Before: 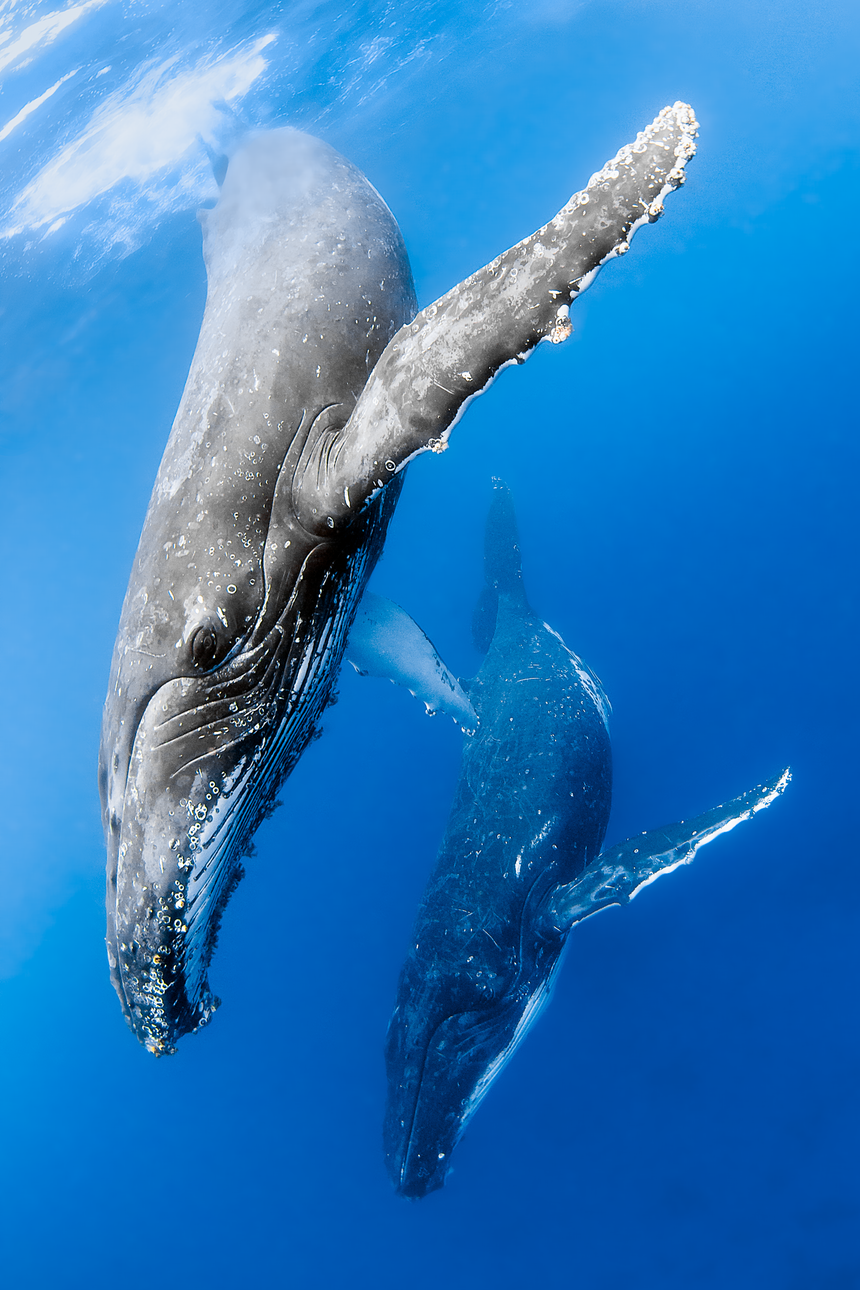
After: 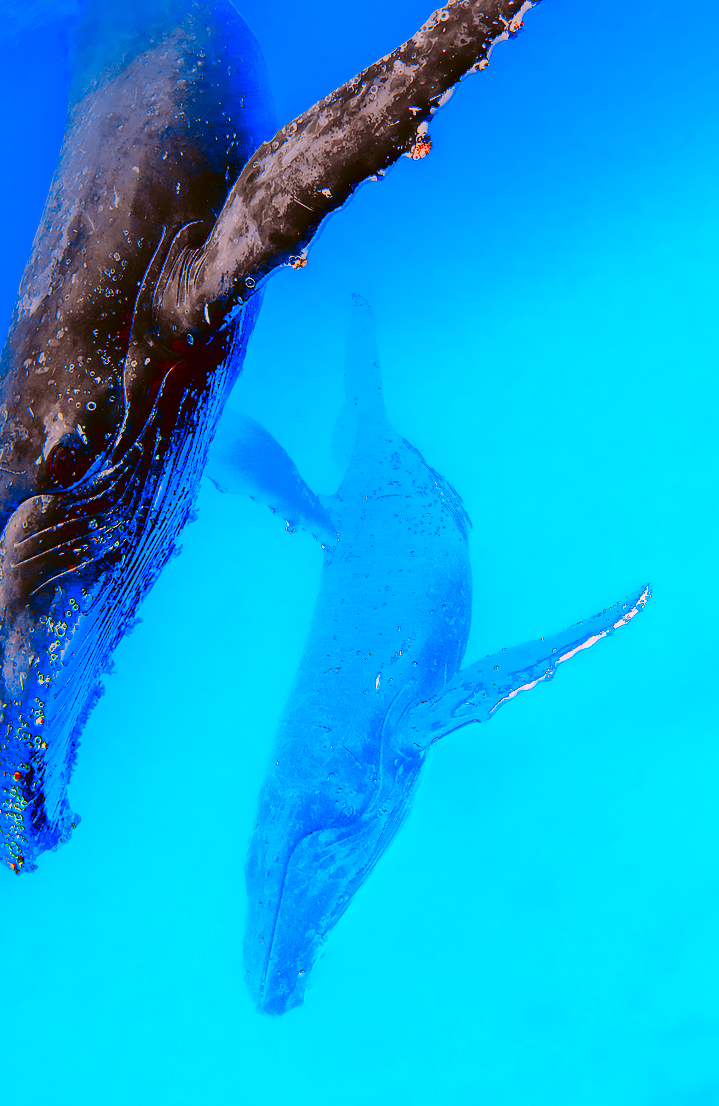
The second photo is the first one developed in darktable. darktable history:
bloom: on, module defaults
filmic rgb: black relative exposure -7.65 EV, white relative exposure 4.56 EV, hardness 3.61
crop: left 16.315%, top 14.246%
contrast brightness saturation: brightness -1, saturation 1
shadows and highlights: highlights 70.7, soften with gaussian
color balance rgb: shadows lift › chroma 1%, shadows lift › hue 113°, highlights gain › chroma 0.2%, highlights gain › hue 333°, perceptual saturation grading › global saturation 20%, perceptual saturation grading › highlights -50%, perceptual saturation grading › shadows 25%, contrast -10%
color correction: saturation 3
tone curve: curves: ch0 [(0, 0.013) (0.175, 0.11) (0.337, 0.304) (0.498, 0.485) (0.78, 0.742) (0.993, 0.954)]; ch1 [(0, 0) (0.294, 0.184) (0.359, 0.34) (0.362, 0.35) (0.43, 0.41) (0.469, 0.463) (0.495, 0.502) (0.54, 0.563) (0.612, 0.641) (1, 1)]; ch2 [(0, 0) (0.44, 0.437) (0.495, 0.502) (0.524, 0.534) (0.557, 0.56) (0.634, 0.654) (0.728, 0.722) (1, 1)], color space Lab, independent channels, preserve colors none
